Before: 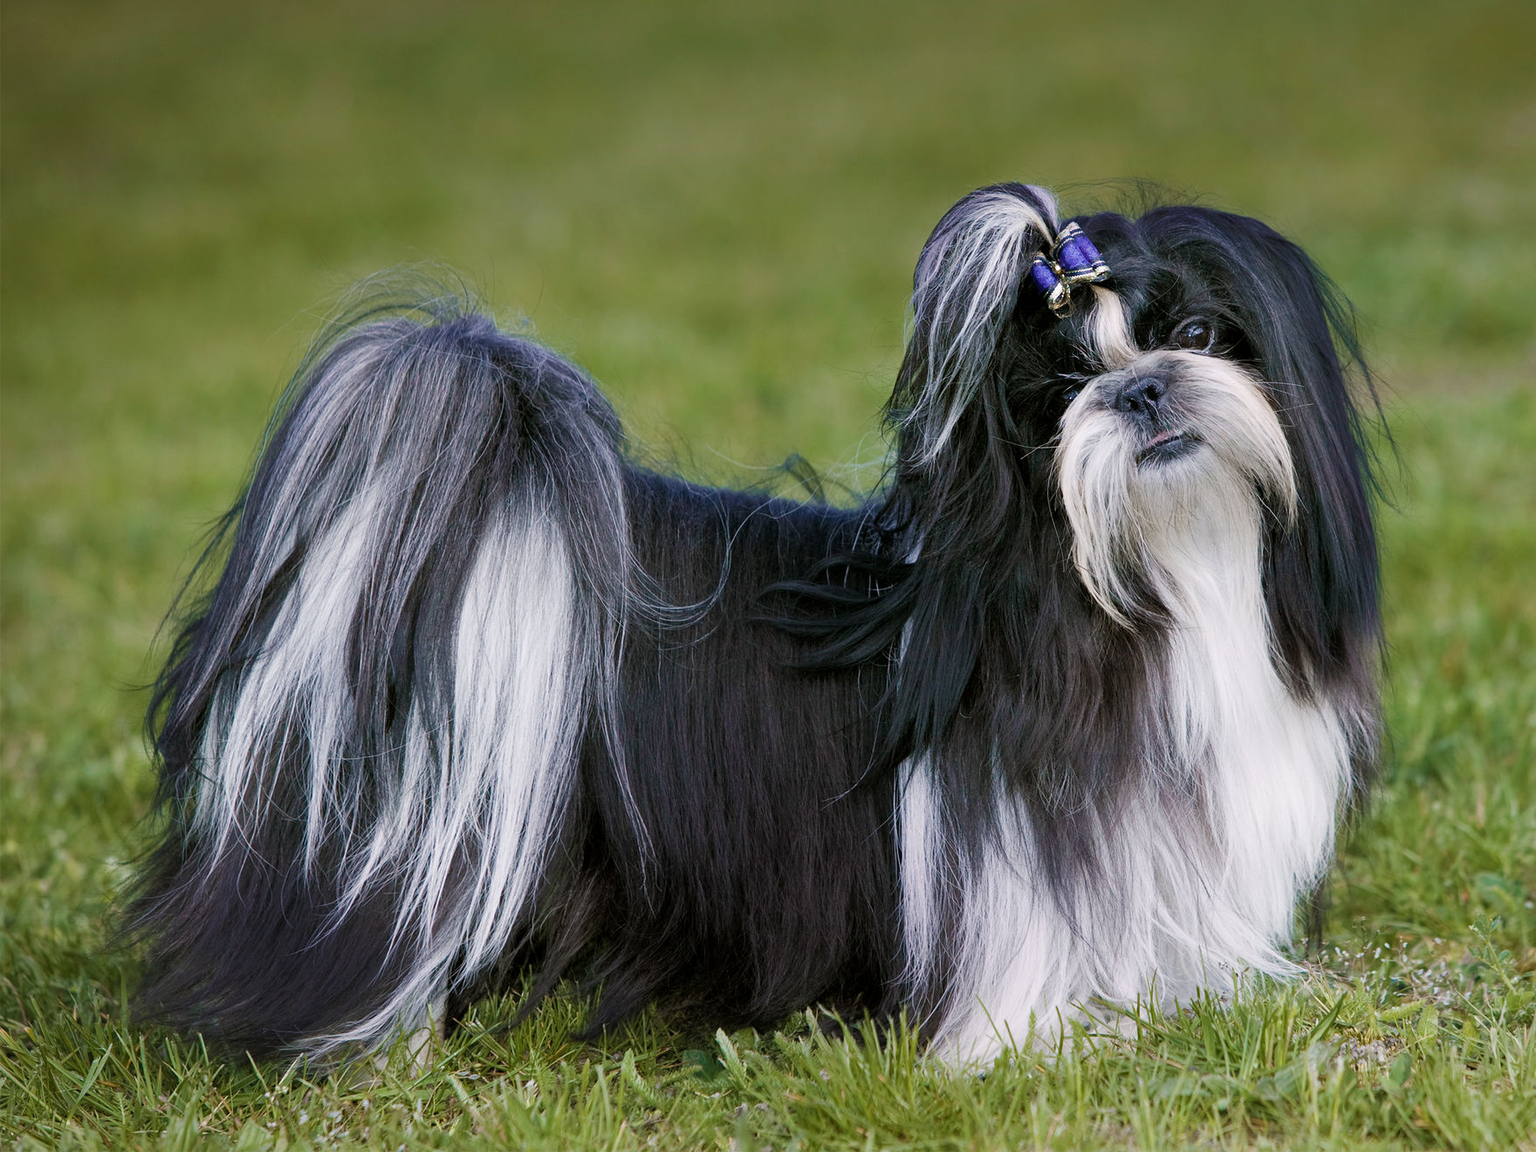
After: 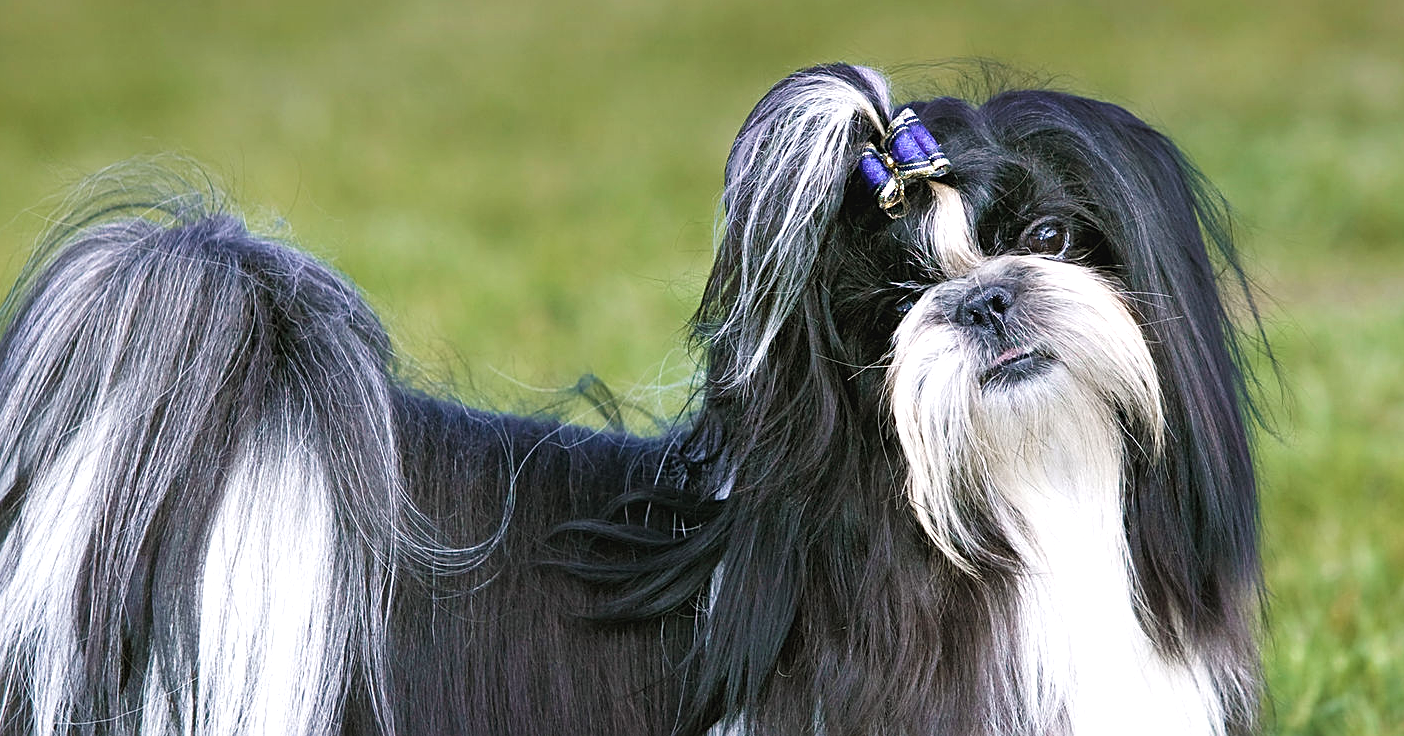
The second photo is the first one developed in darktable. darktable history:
contrast brightness saturation: saturation -0.053
sharpen: on, module defaults
exposure: black level correction -0.002, exposure 0.712 EV, compensate highlight preservation false
crop: left 18.313%, top 11.103%, right 1.858%, bottom 33.105%
